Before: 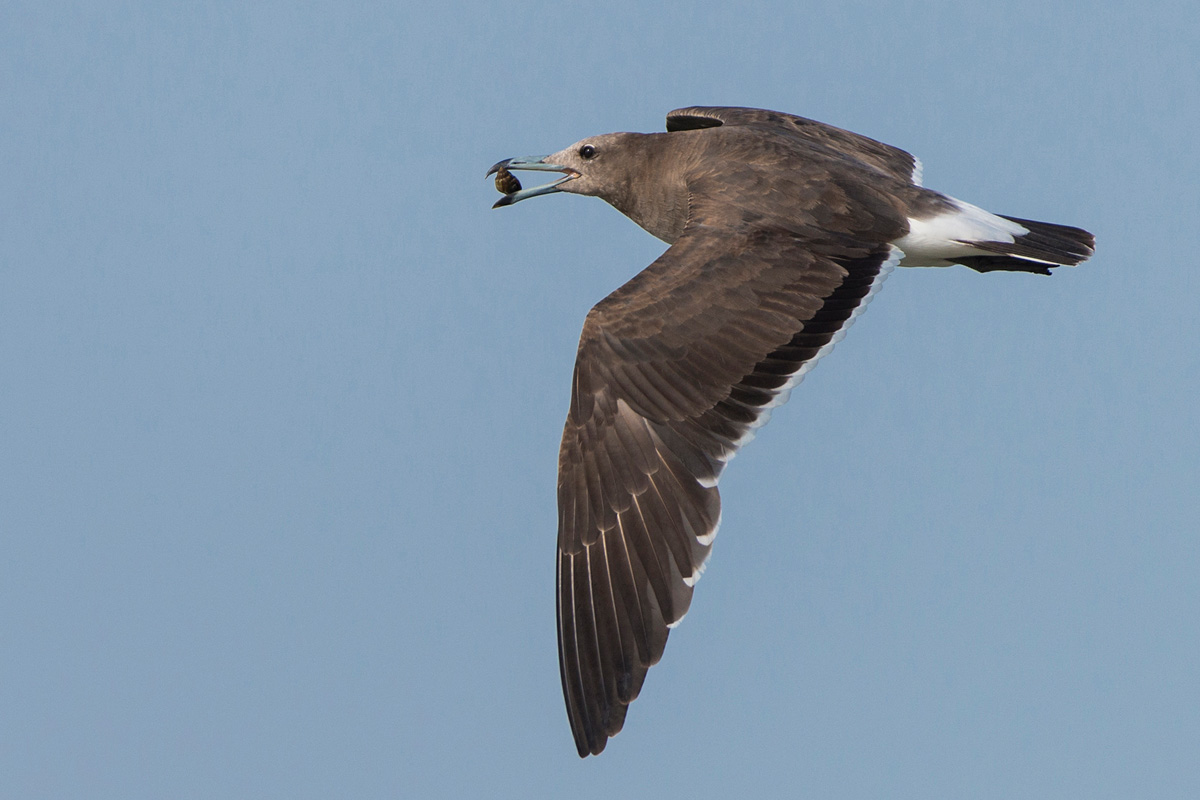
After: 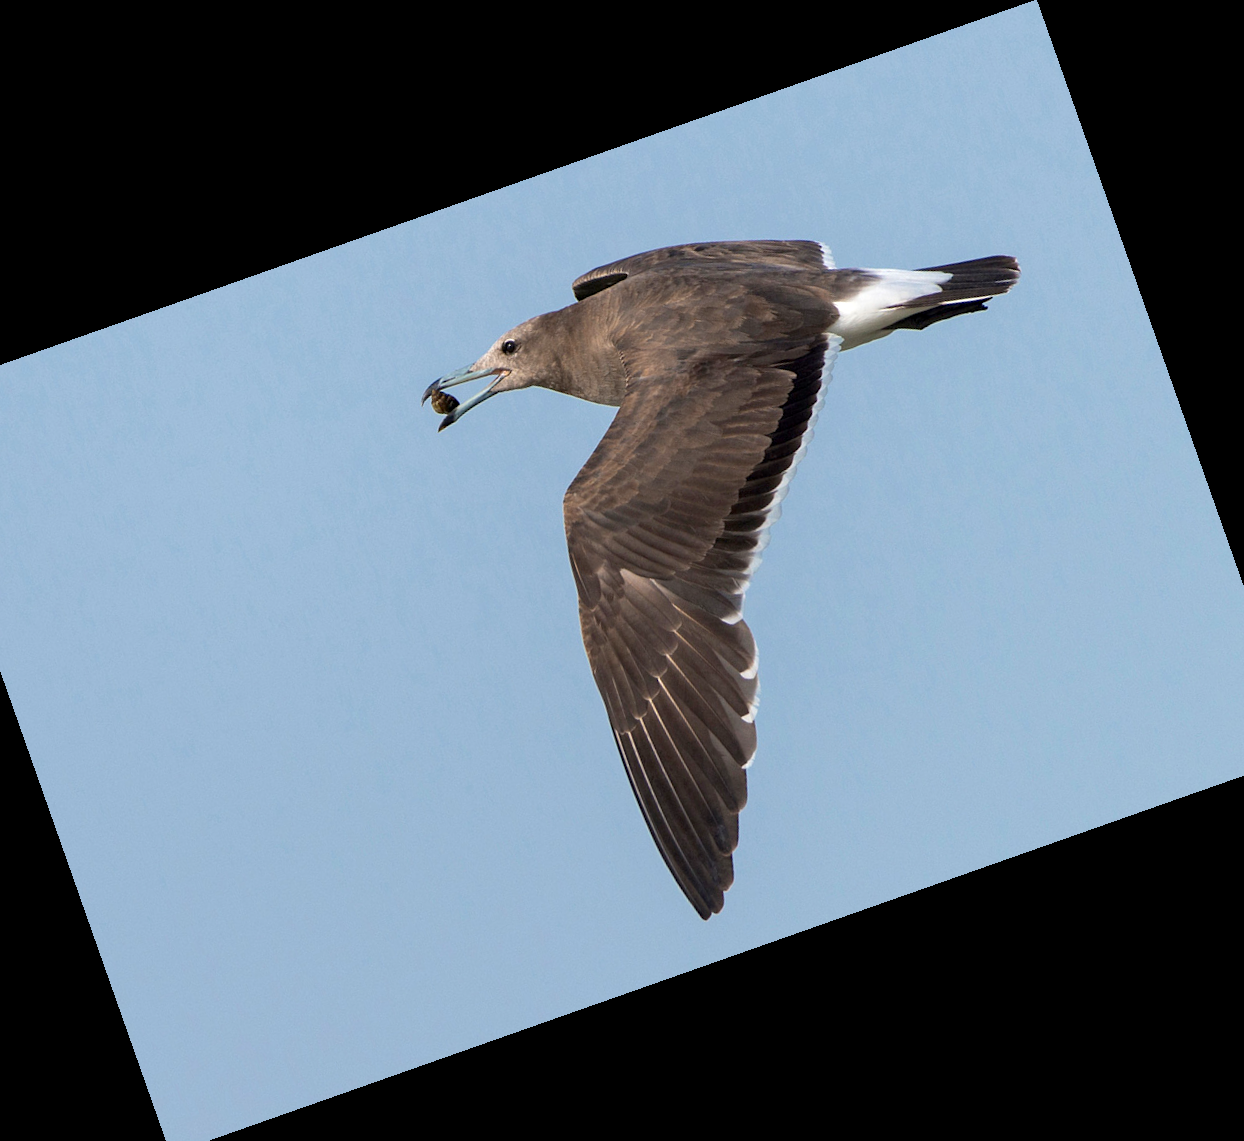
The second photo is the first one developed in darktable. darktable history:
crop and rotate: angle 19.43°, left 6.812%, right 4.125%, bottom 1.087%
exposure: black level correction 0.005, exposure 0.417 EV, compensate highlight preservation false
